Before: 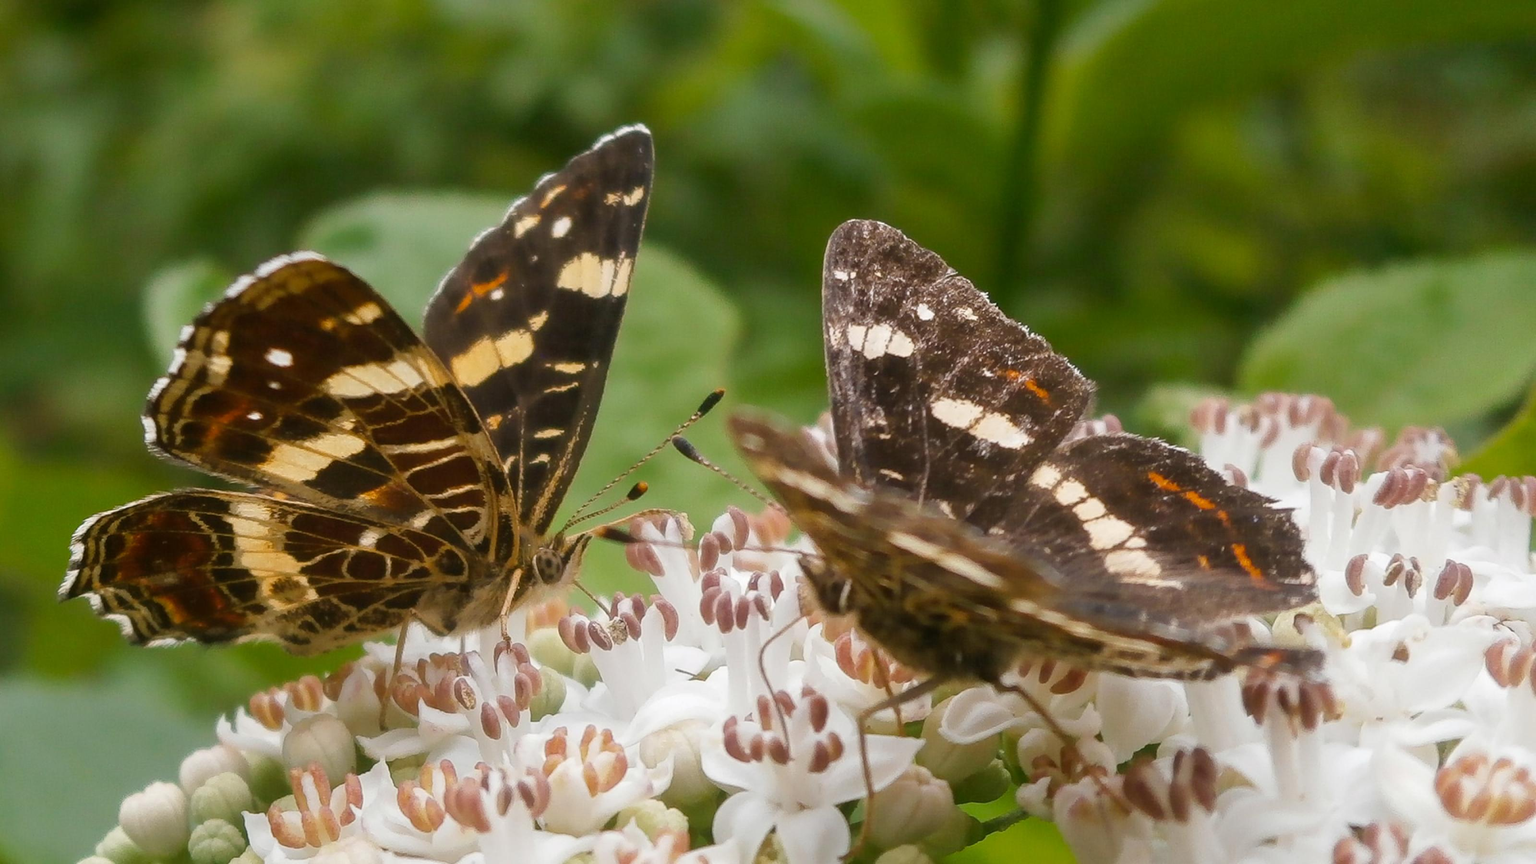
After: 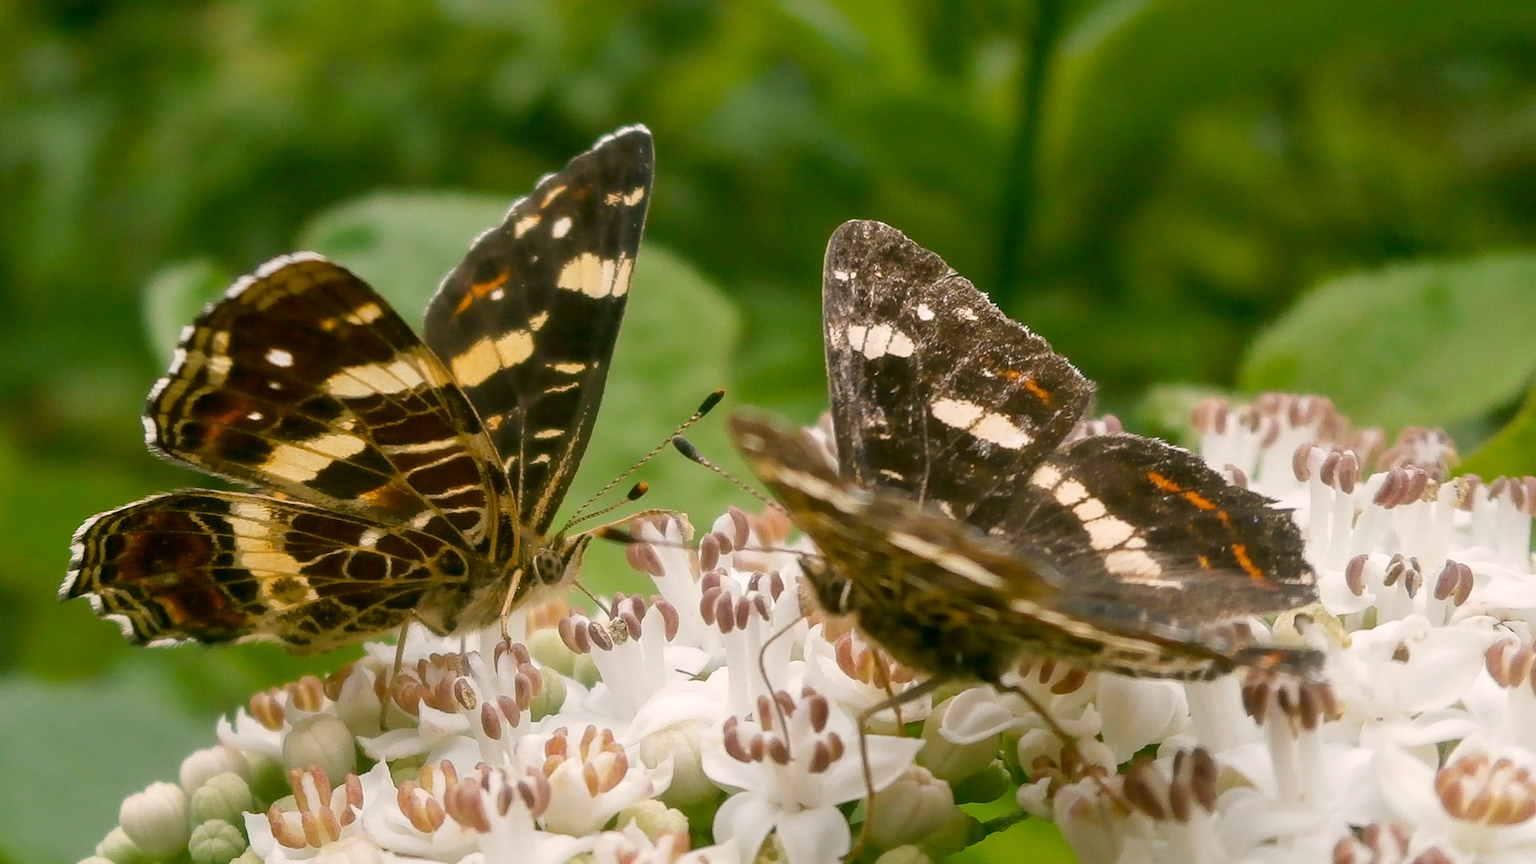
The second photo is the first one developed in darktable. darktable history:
color correction: highlights a* 4.29, highlights b* 4.97, shadows a* -8.24, shadows b* 4.8
exposure: black level correction 0.005, exposure 0.016 EV, compensate highlight preservation false
